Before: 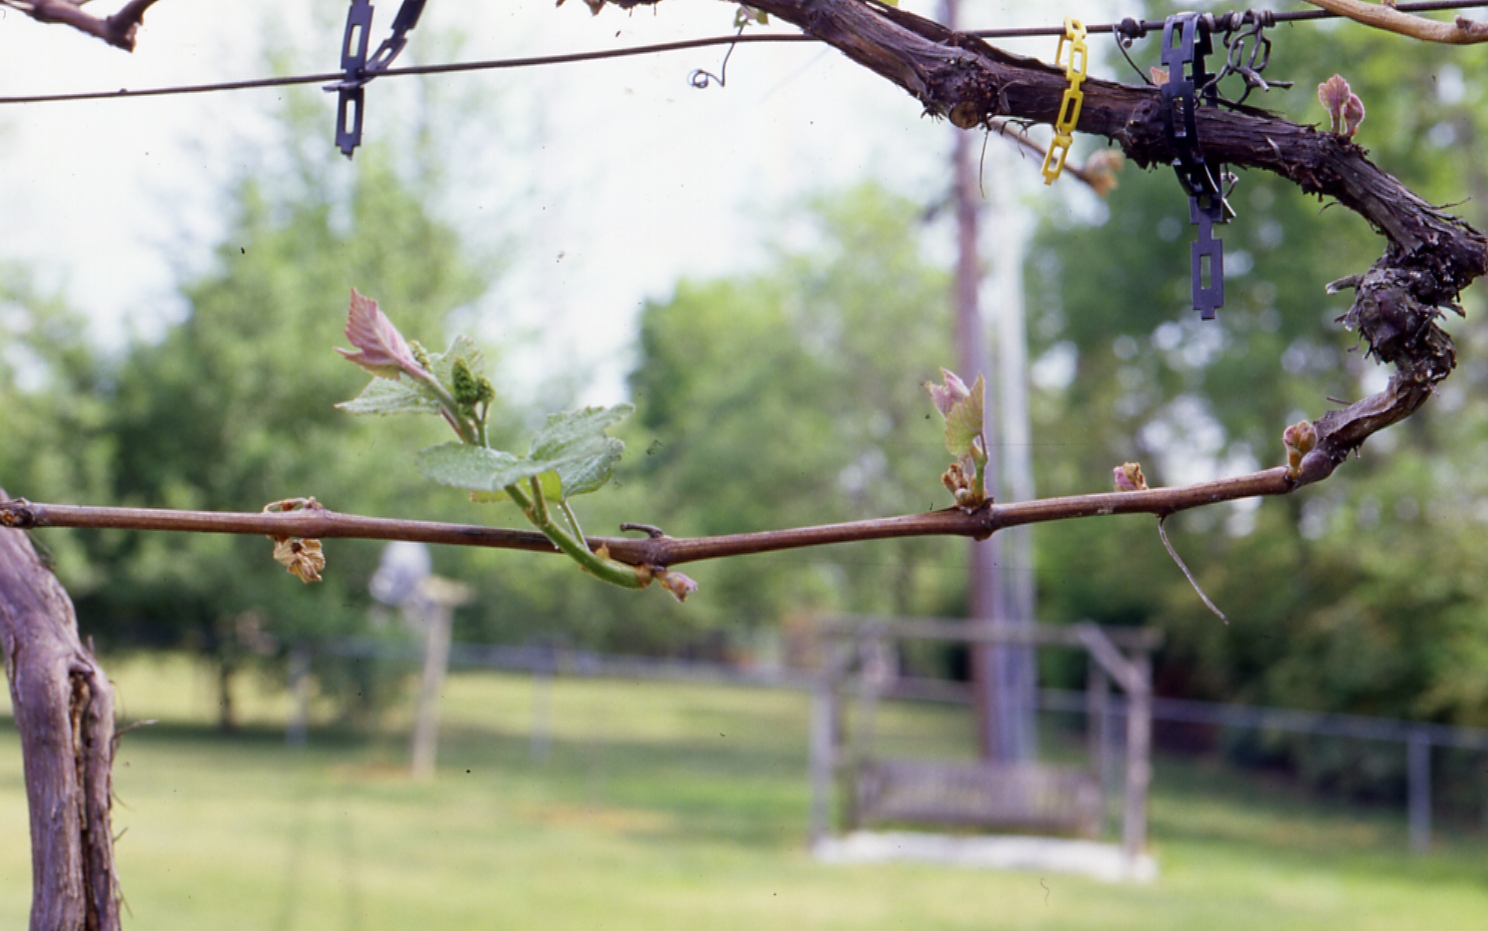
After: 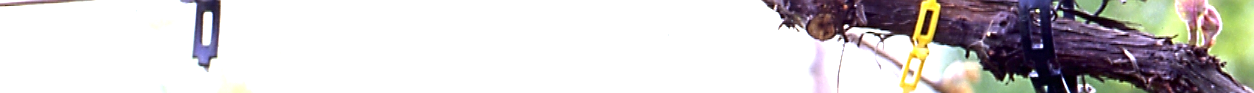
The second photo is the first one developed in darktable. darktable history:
crop and rotate: left 9.644%, top 9.491%, right 6.021%, bottom 80.509%
sharpen: on, module defaults
exposure: black level correction 0, exposure 1.5 EV, compensate highlight preservation false
contrast brightness saturation: contrast 0.08, saturation 0.02
